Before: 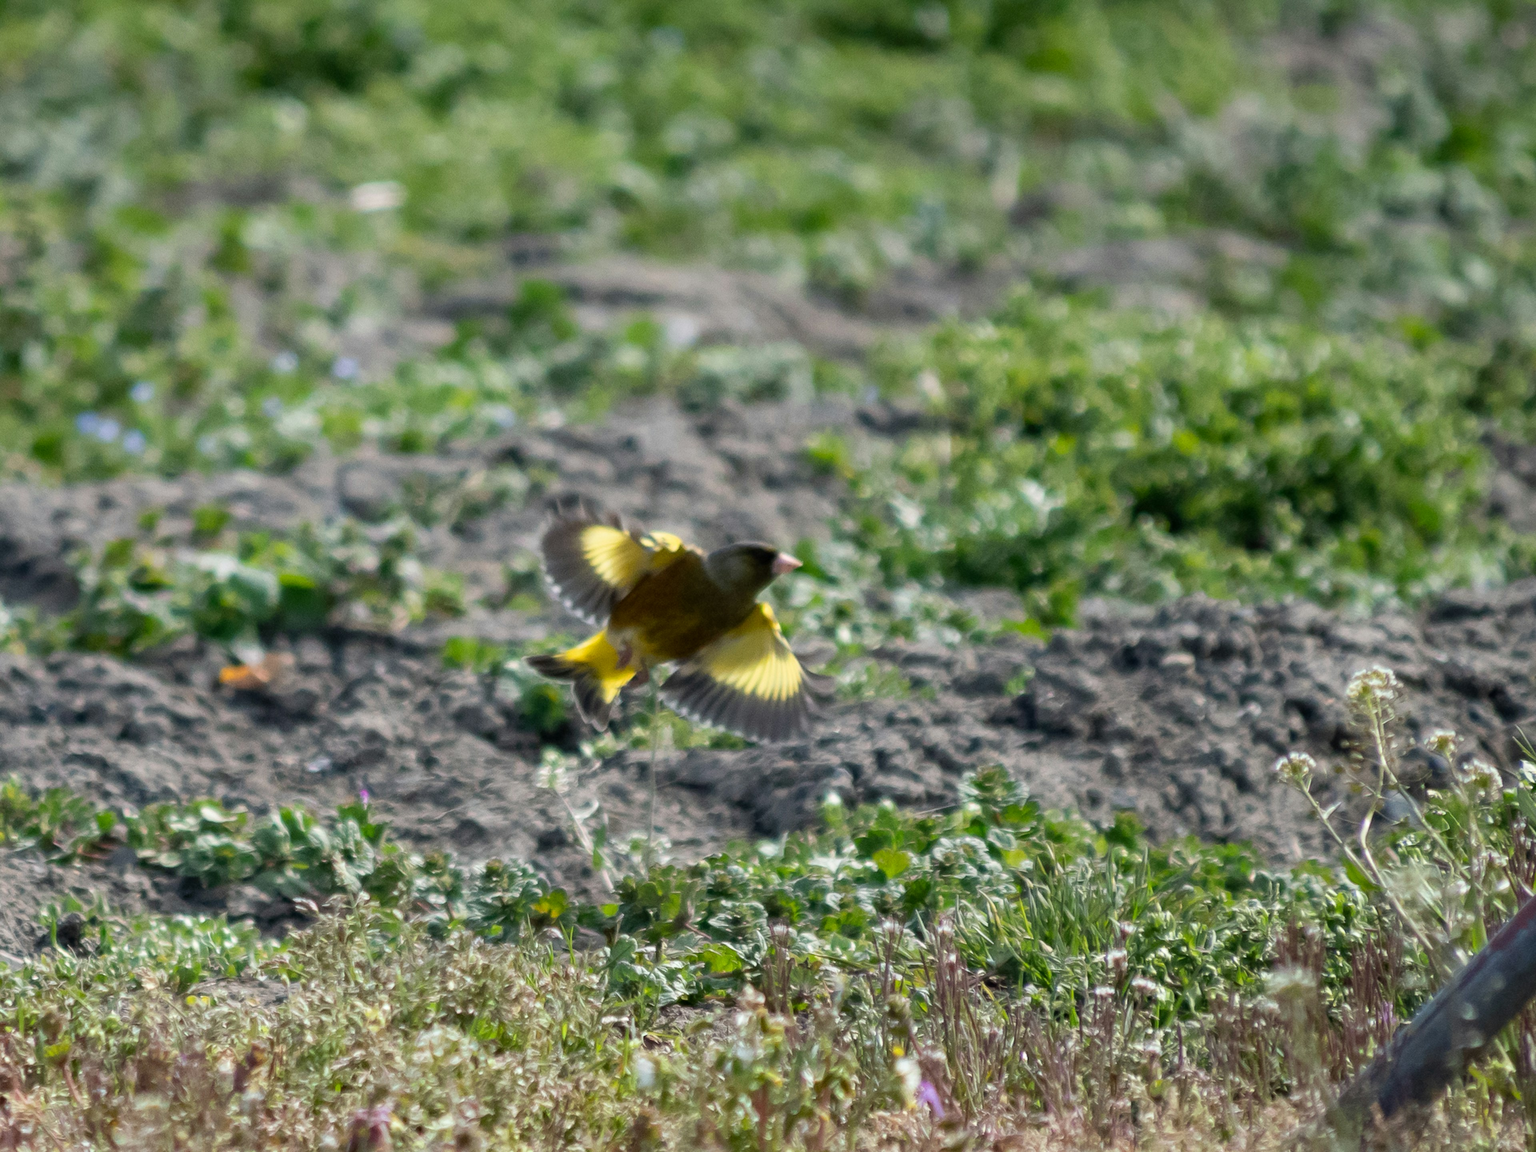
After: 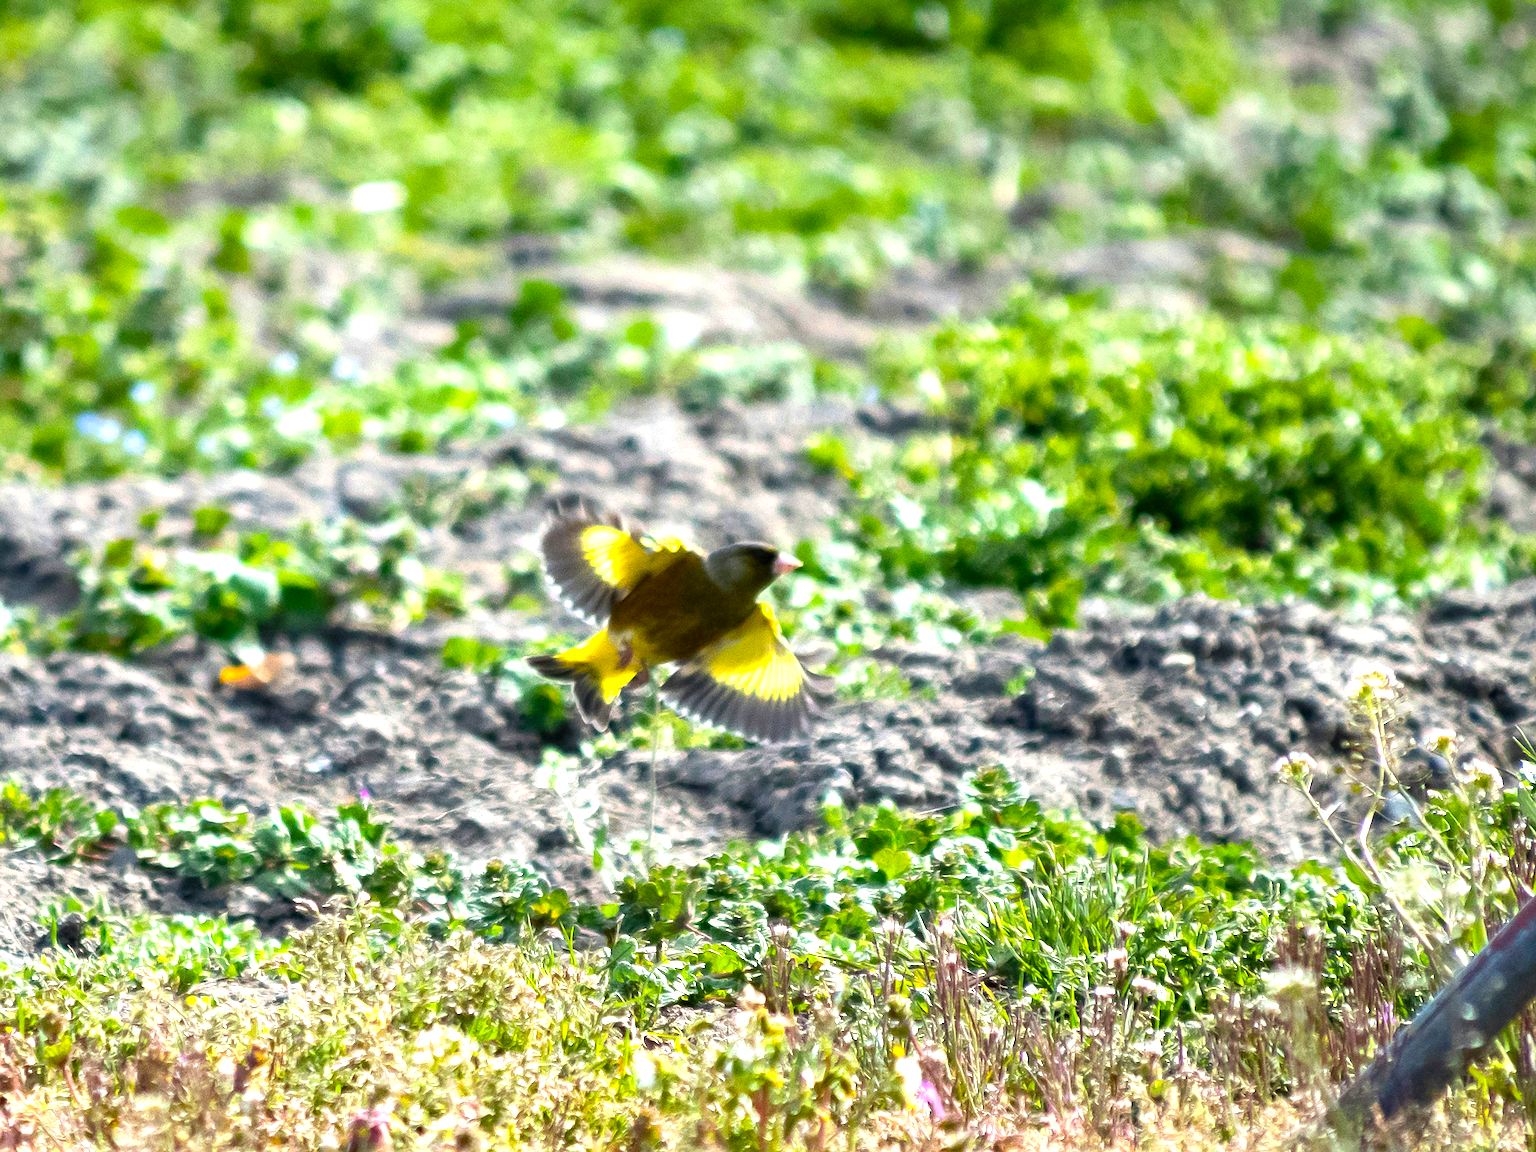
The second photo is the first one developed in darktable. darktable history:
sharpen: on, module defaults
color balance rgb: perceptual saturation grading › global saturation 41.094%, perceptual brilliance grading › global brilliance 30.296%, perceptual brilliance grading › highlights 12.42%, perceptual brilliance grading › mid-tones 23.989%
